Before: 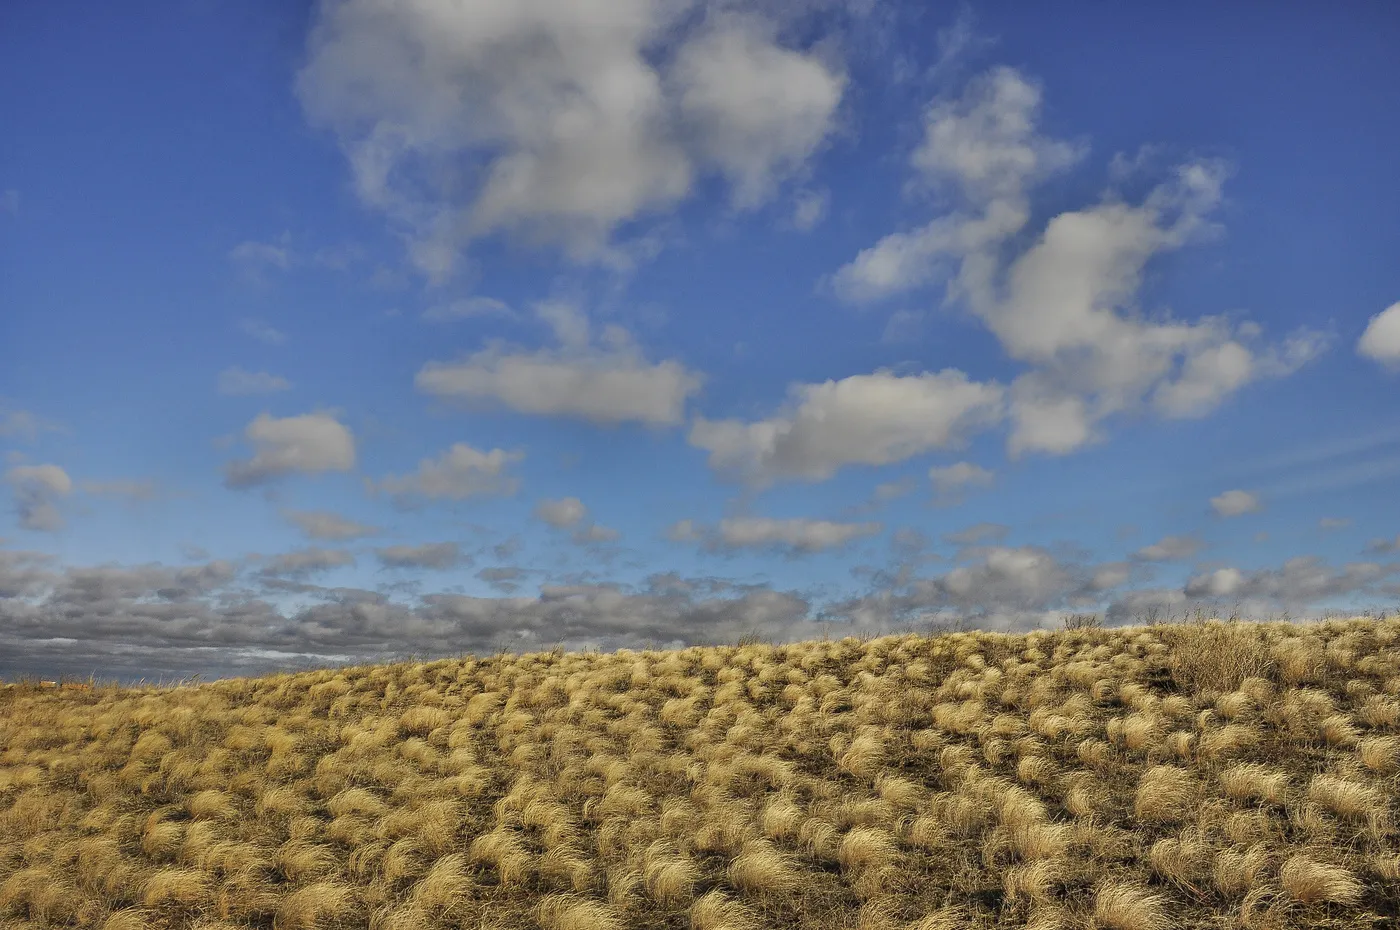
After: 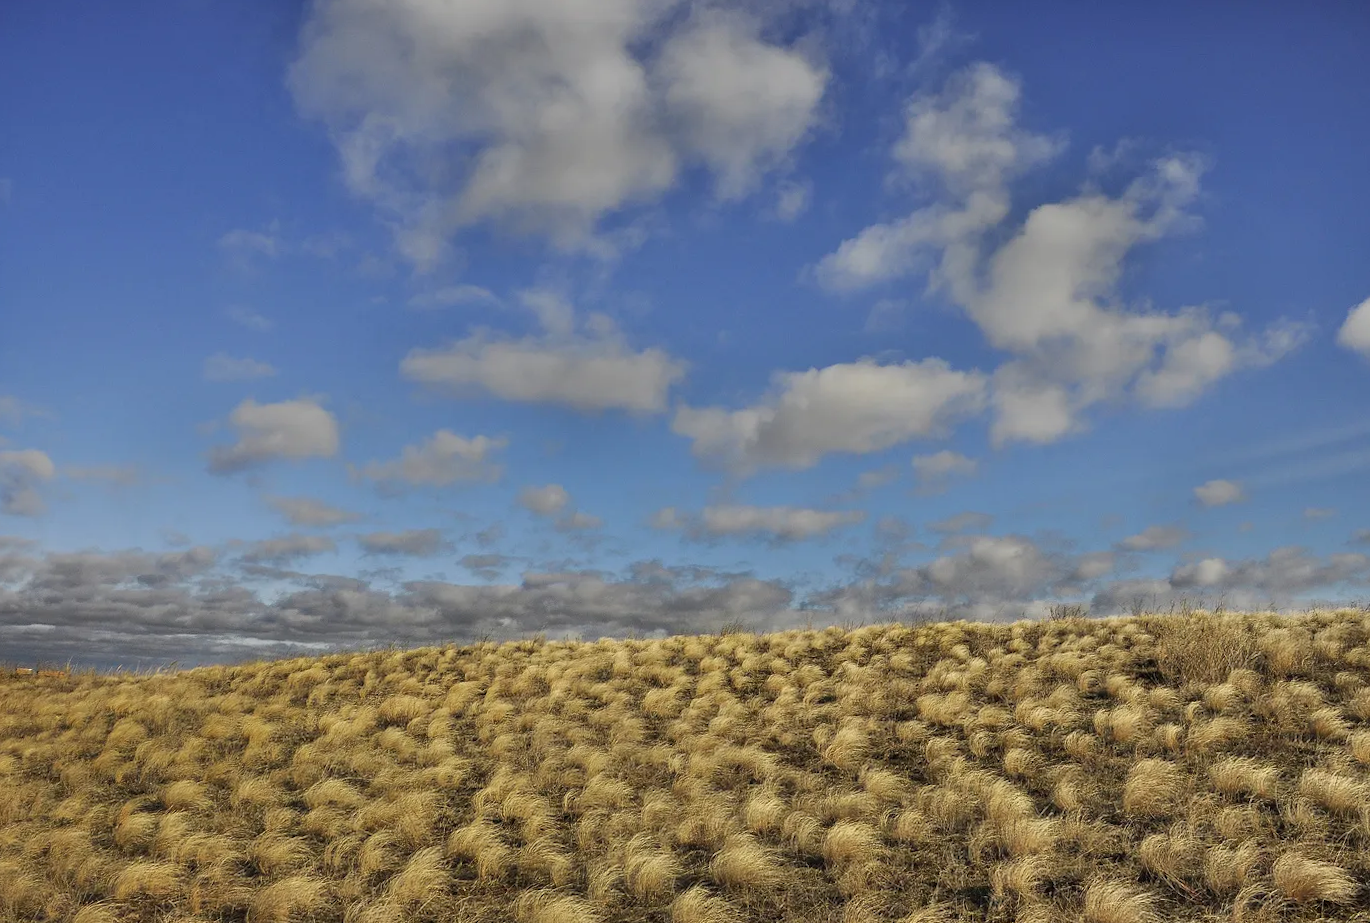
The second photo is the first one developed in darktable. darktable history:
crop: bottom 0.071%
rotate and perspective: rotation 0.226°, lens shift (vertical) -0.042, crop left 0.023, crop right 0.982, crop top 0.006, crop bottom 0.994
